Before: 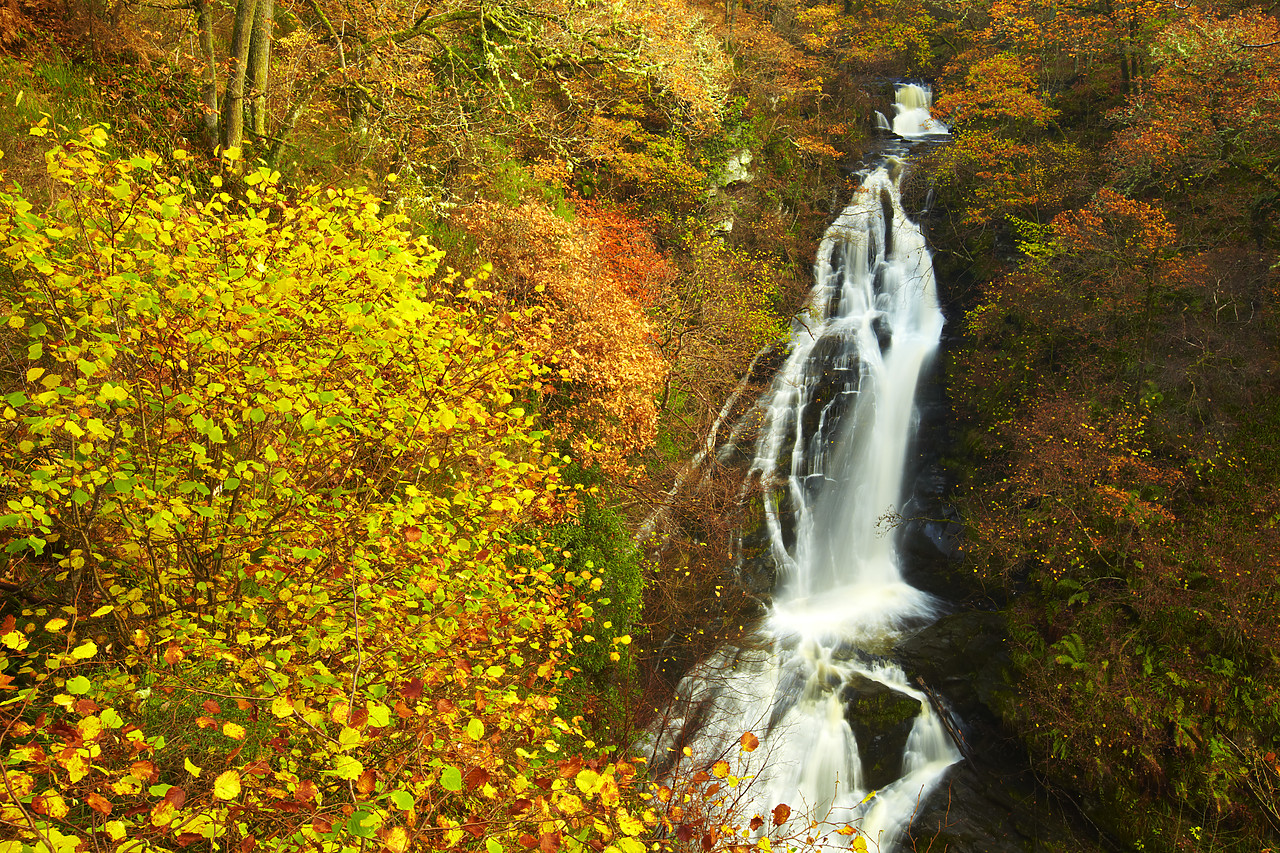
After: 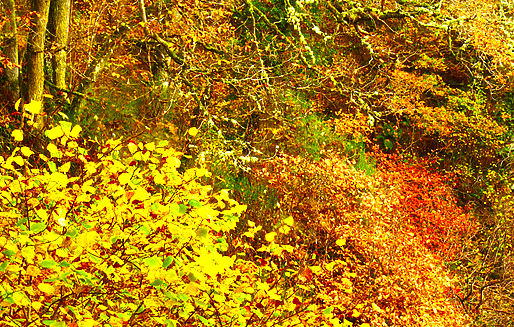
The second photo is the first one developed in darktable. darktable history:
contrast brightness saturation: brightness -0.203, saturation 0.085
shadows and highlights: low approximation 0.01, soften with gaussian
crop: left 15.608%, top 5.463%, right 44.165%, bottom 56.09%
exposure: exposure 0.497 EV, compensate exposure bias true, compensate highlight preservation false
